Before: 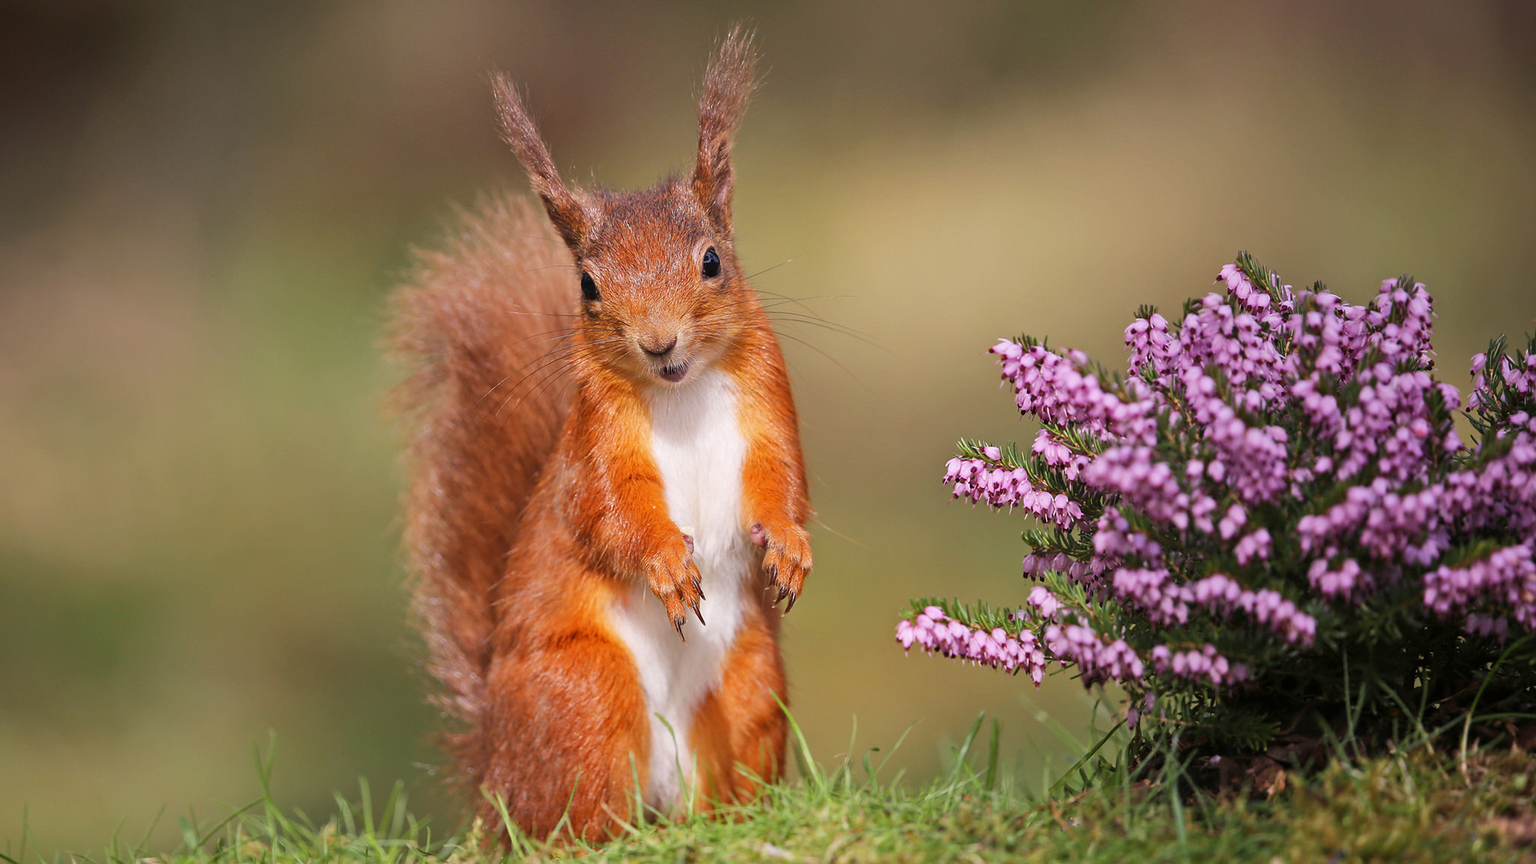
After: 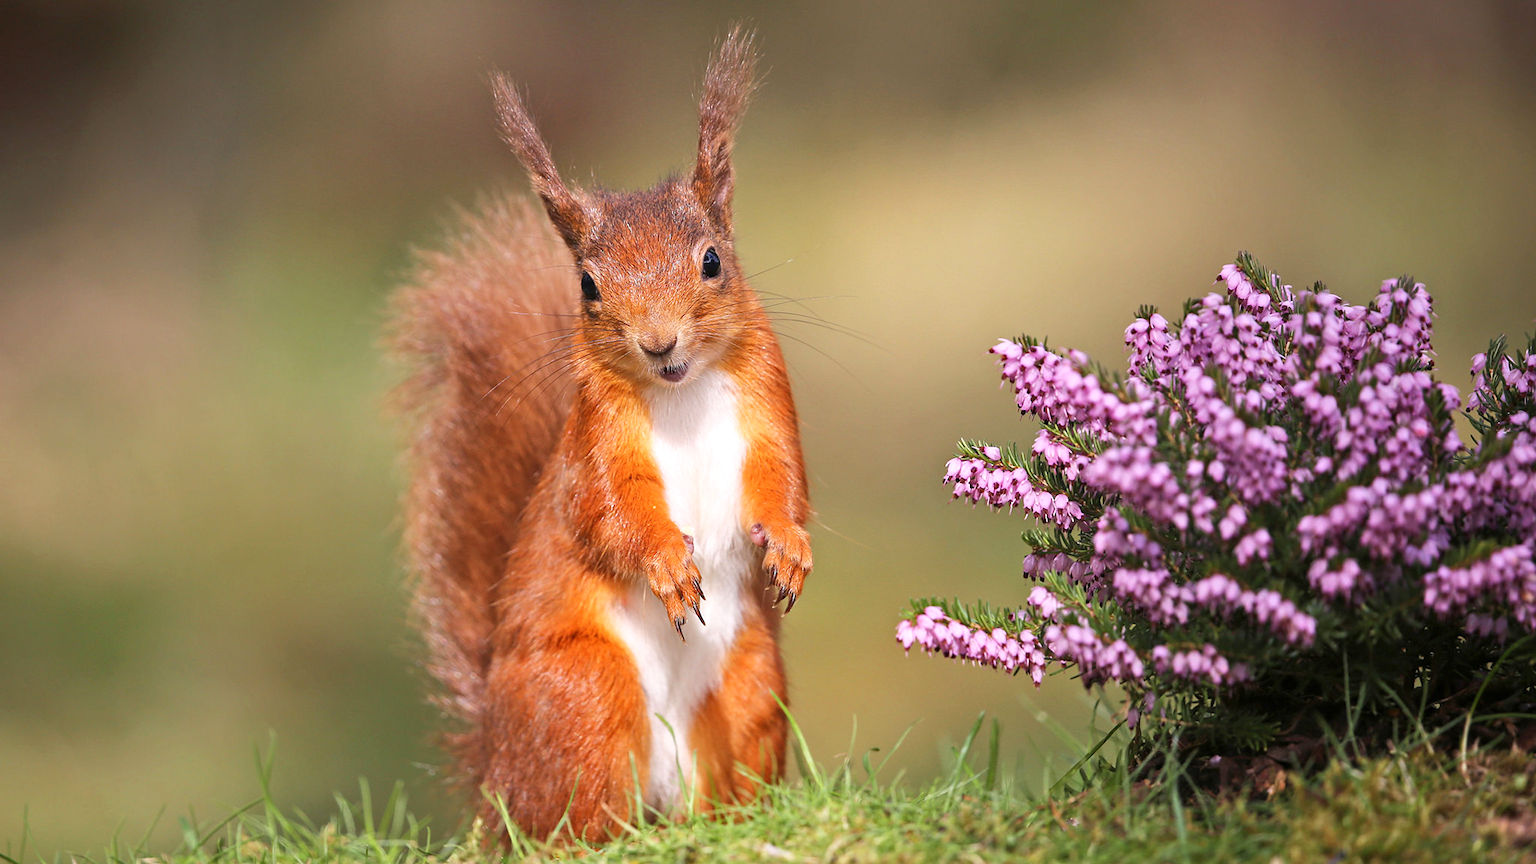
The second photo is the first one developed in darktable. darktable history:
exposure: exposure 0.3 EV, compensate highlight preservation false
shadows and highlights: shadows 0, highlights 40
